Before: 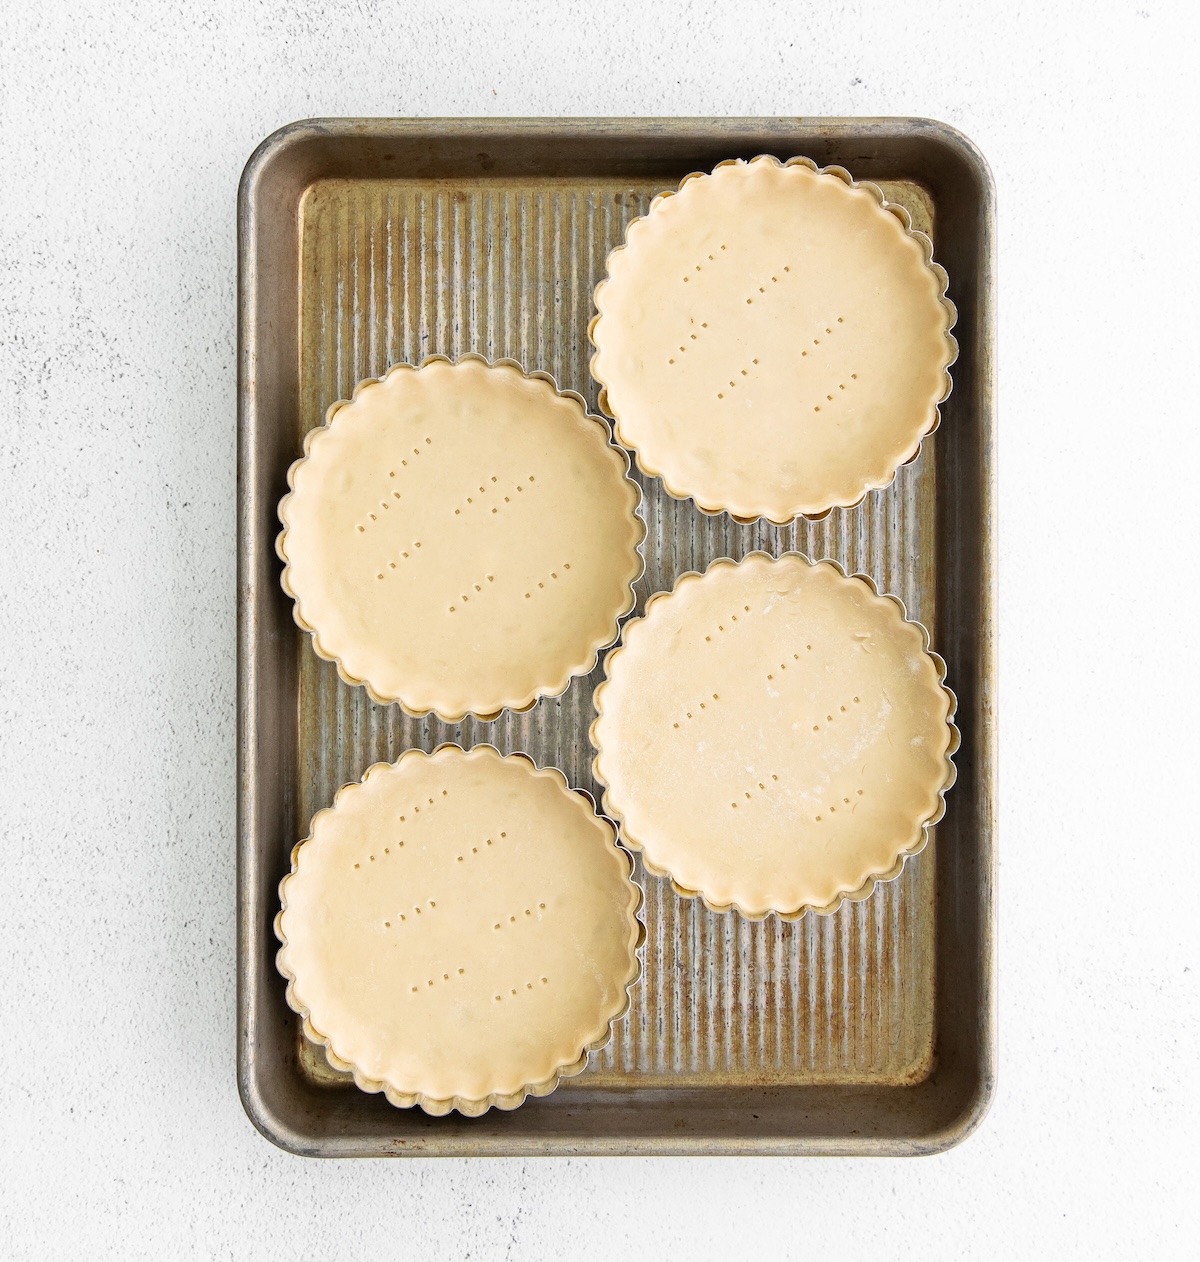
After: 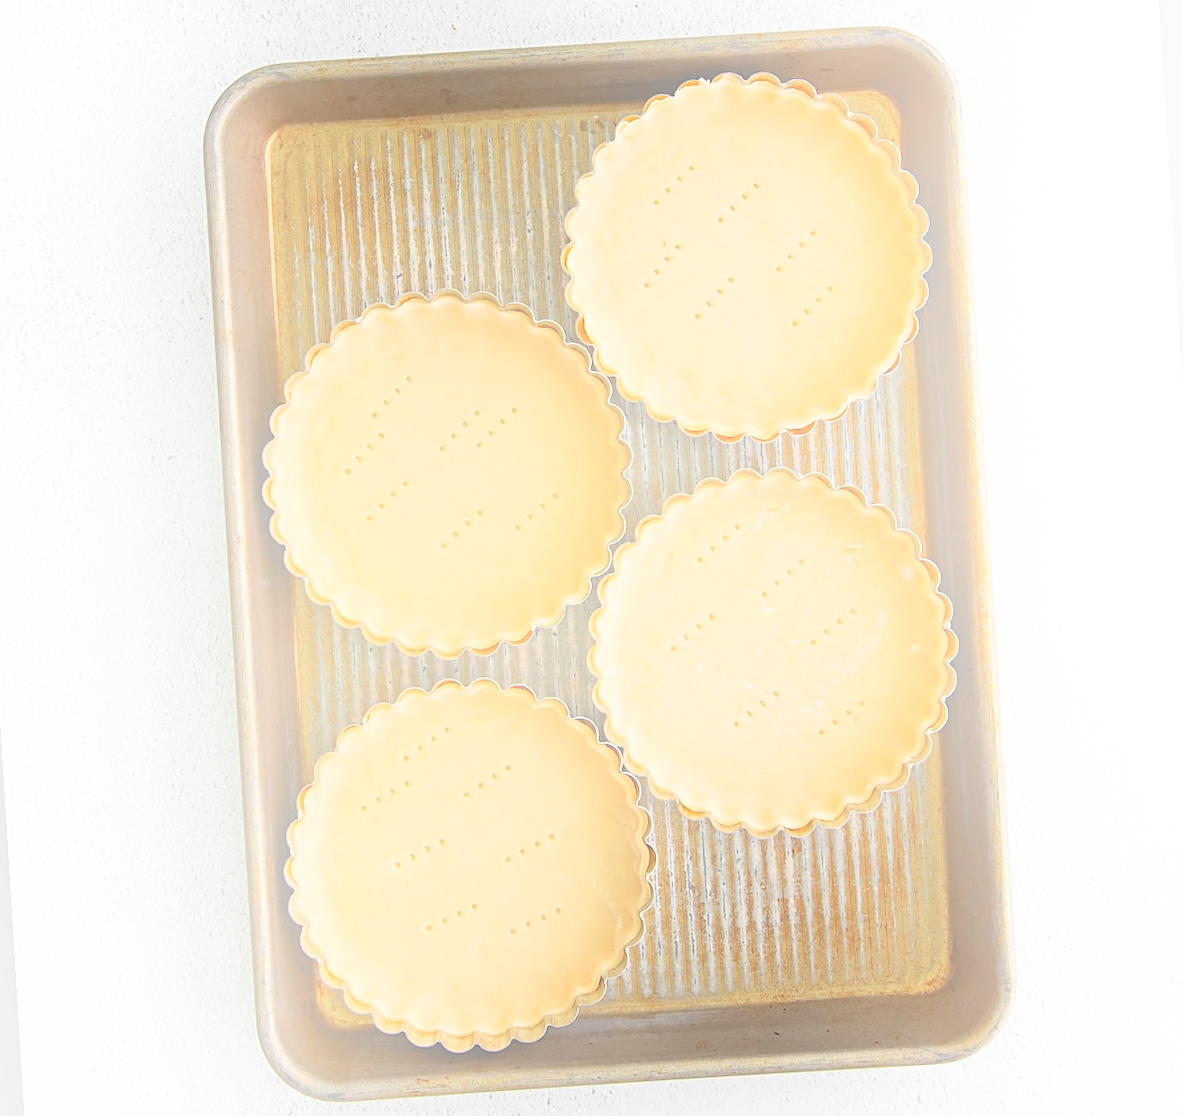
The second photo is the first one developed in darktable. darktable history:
bloom: size 38%, threshold 95%, strength 30%
rotate and perspective: rotation -3.52°, crop left 0.036, crop right 0.964, crop top 0.081, crop bottom 0.919
shadows and highlights: shadows 25, highlights -25
sharpen: on, module defaults
